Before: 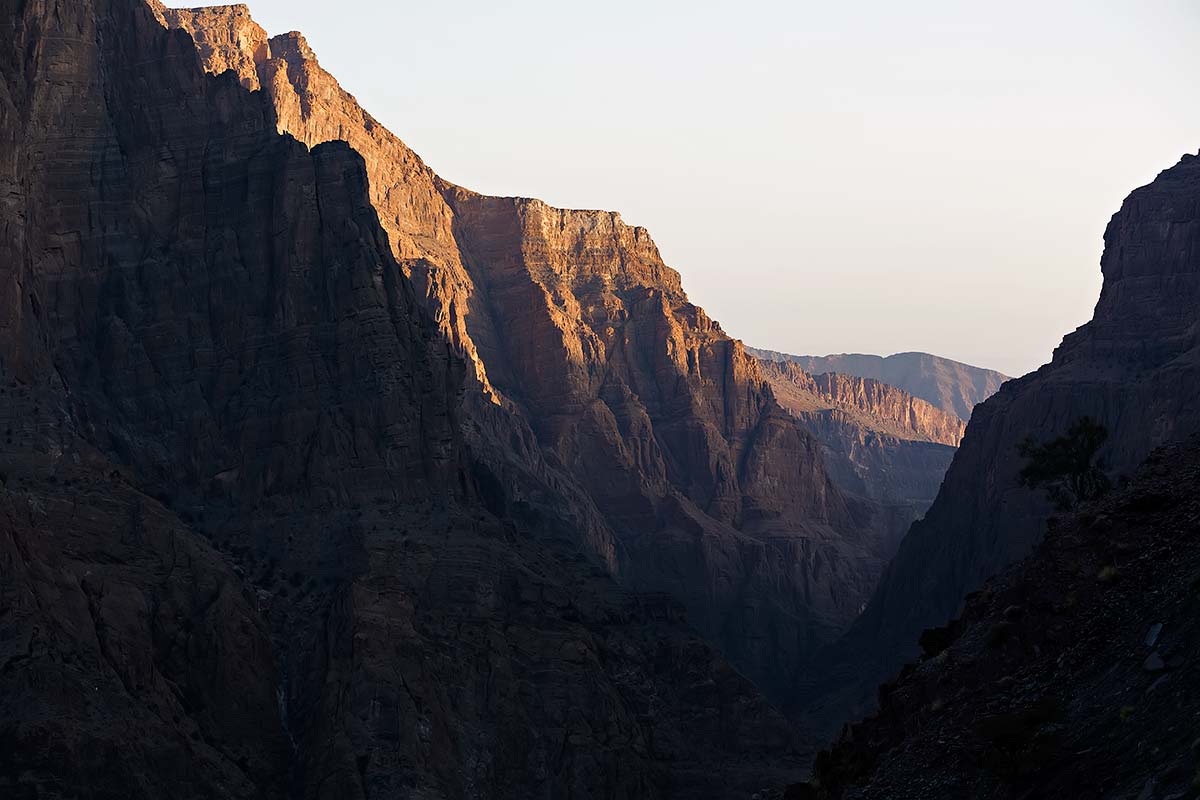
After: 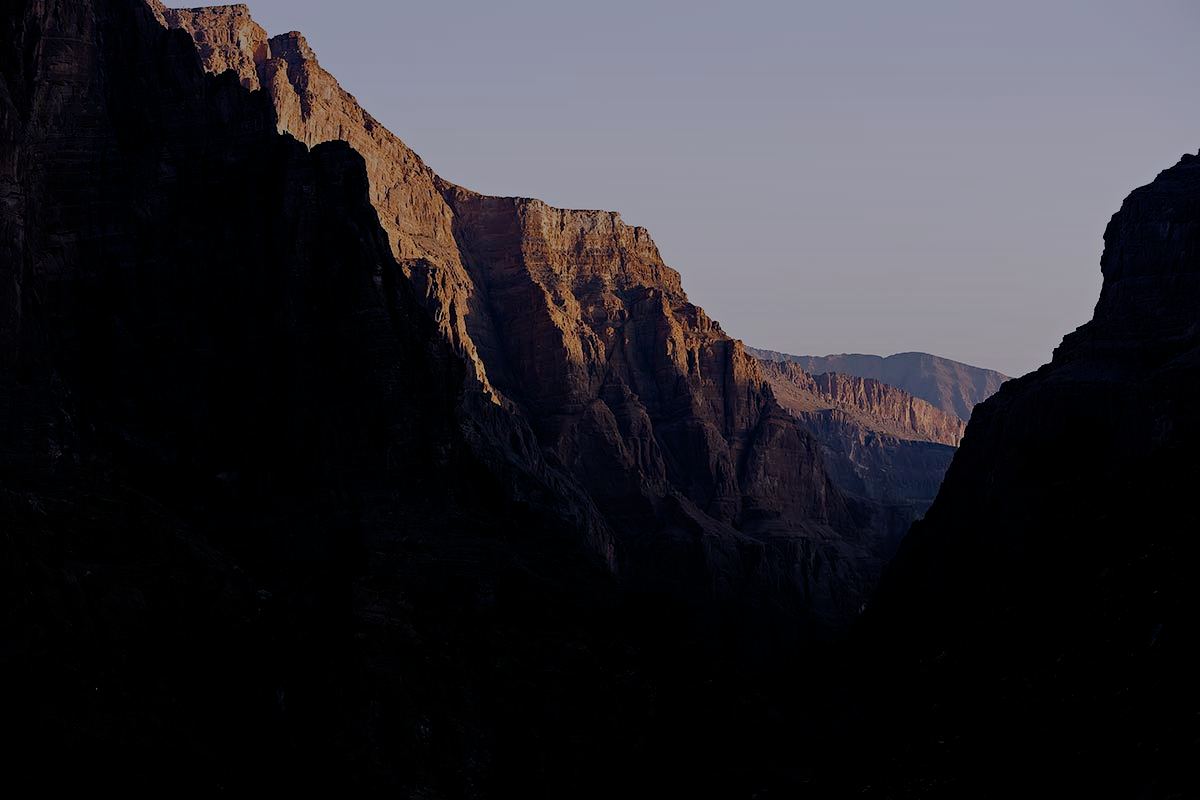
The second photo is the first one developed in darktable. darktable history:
exposure: compensate highlight preservation false
graduated density: hue 238.83°, saturation 50%
filmic rgb: middle gray luminance 30%, black relative exposure -9 EV, white relative exposure 7 EV, threshold 6 EV, target black luminance 0%, hardness 2.94, latitude 2.04%, contrast 0.963, highlights saturation mix 5%, shadows ↔ highlights balance 12.16%, add noise in highlights 0, preserve chrominance no, color science v3 (2019), use custom middle-gray values true, iterations of high-quality reconstruction 0, contrast in highlights soft, enable highlight reconstruction true
